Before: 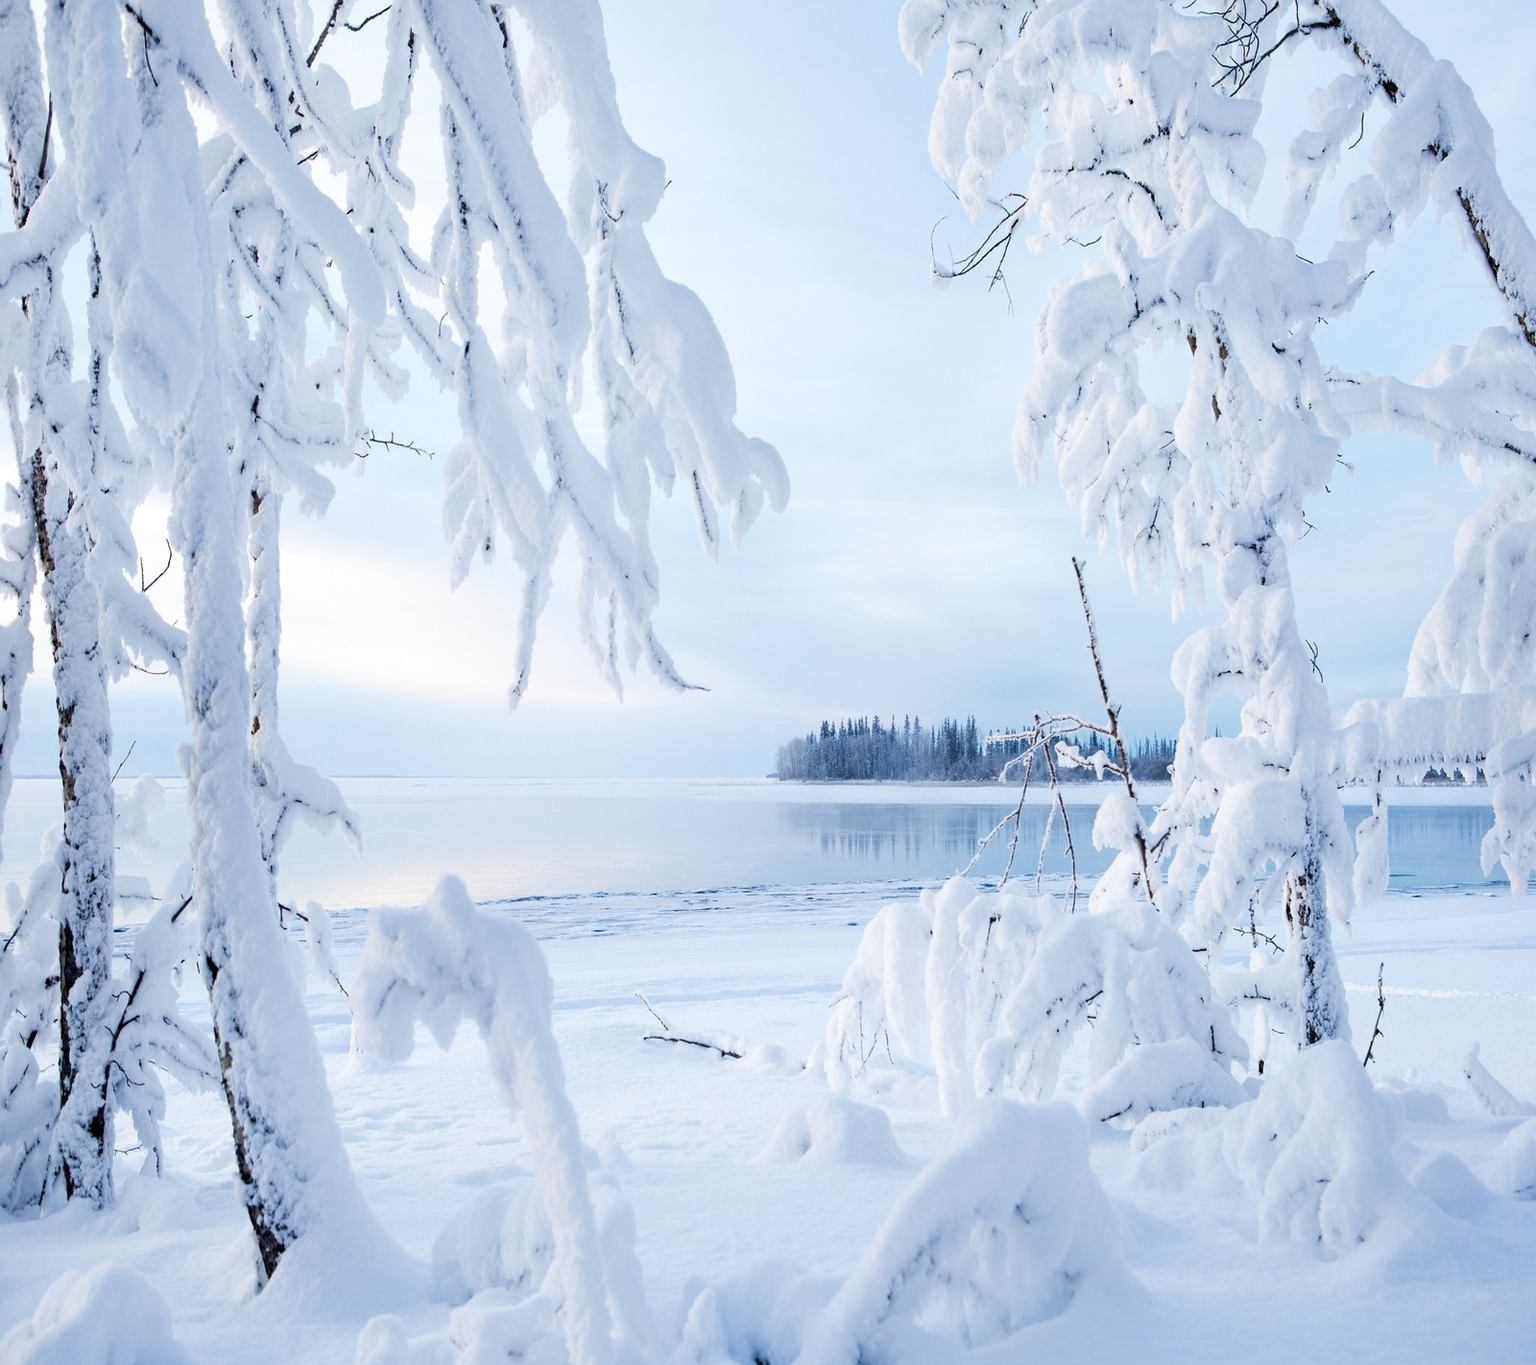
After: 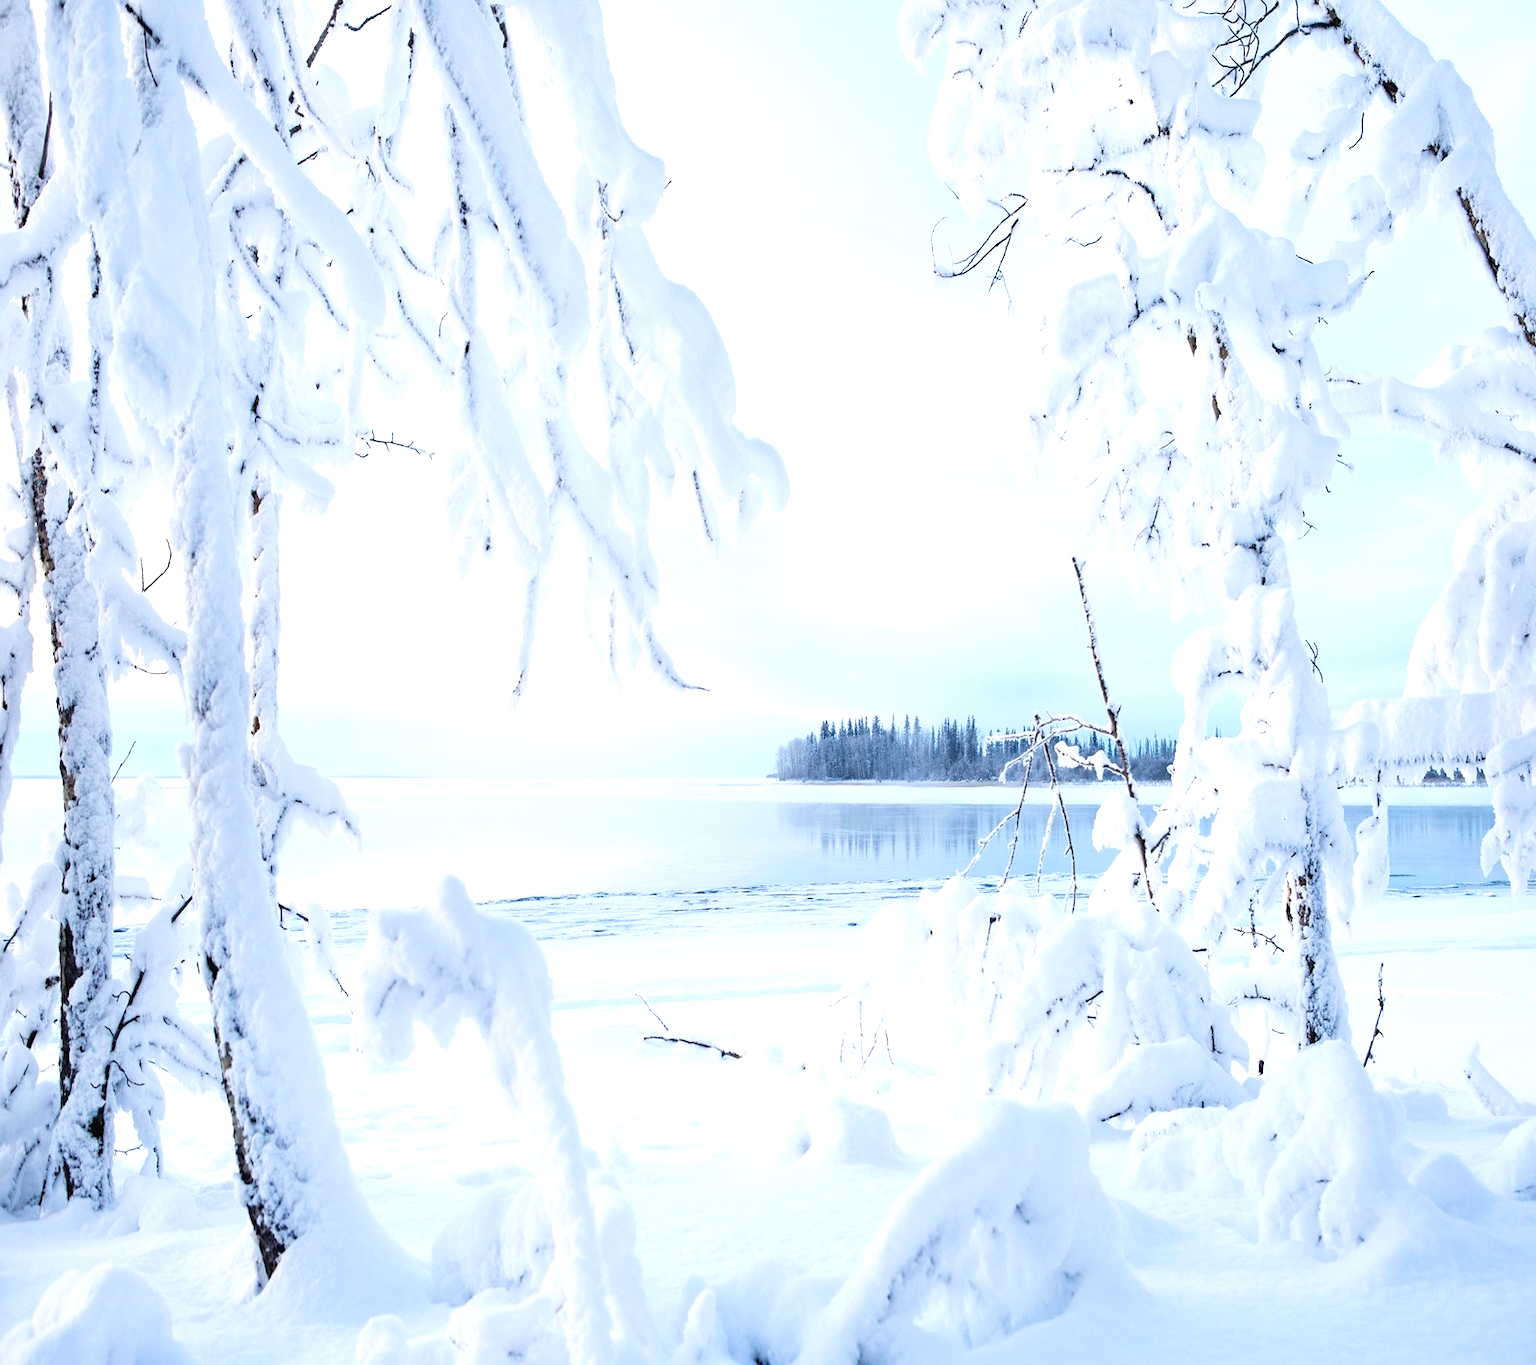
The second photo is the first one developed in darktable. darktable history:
exposure: black level correction -0.002, exposure 0.532 EV, compensate highlight preservation false
